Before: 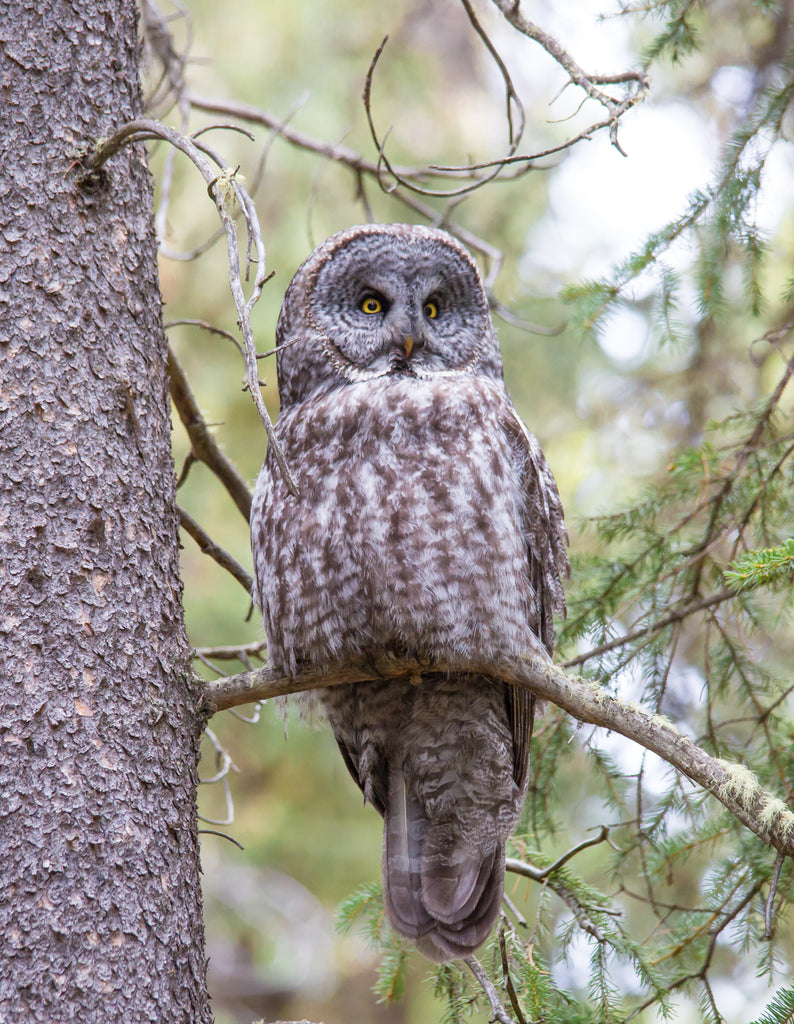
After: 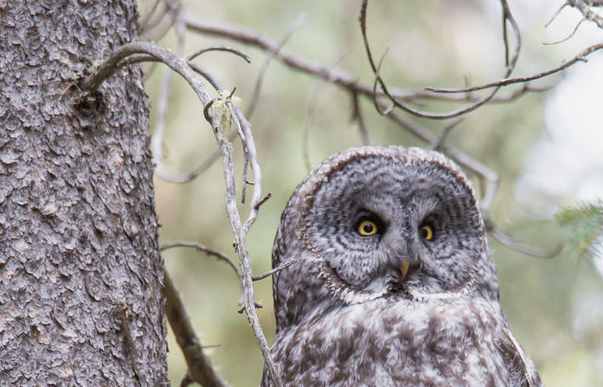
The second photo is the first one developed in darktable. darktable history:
crop: left 0.534%, top 7.633%, right 23.451%, bottom 54.514%
shadows and highlights: shadows 25.08, white point adjustment -2.95, highlights -30, highlights color adjustment 31.51%
contrast brightness saturation: contrast 0.102, saturation -0.3
